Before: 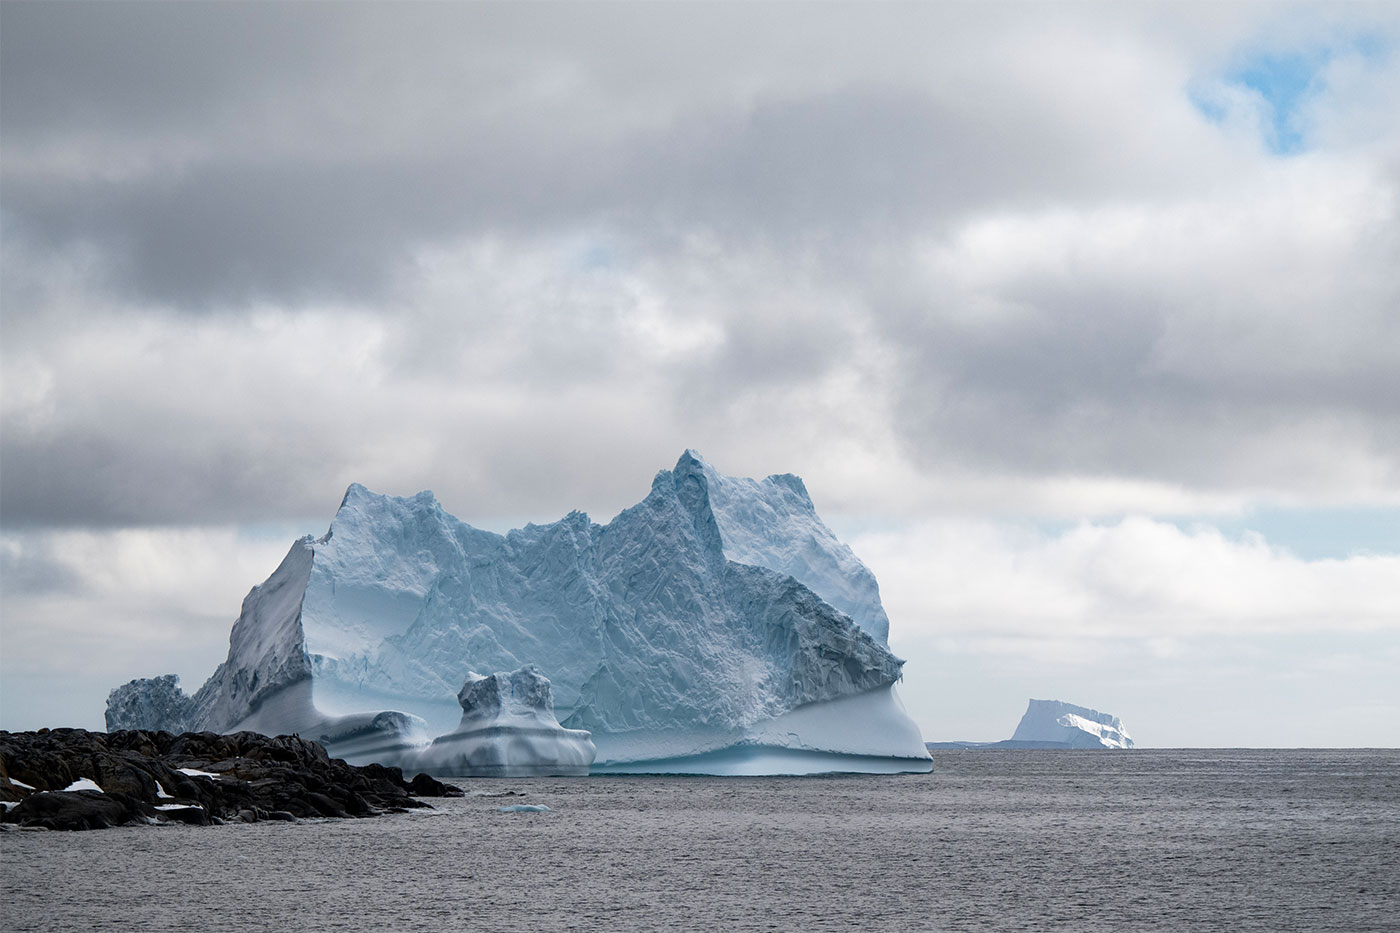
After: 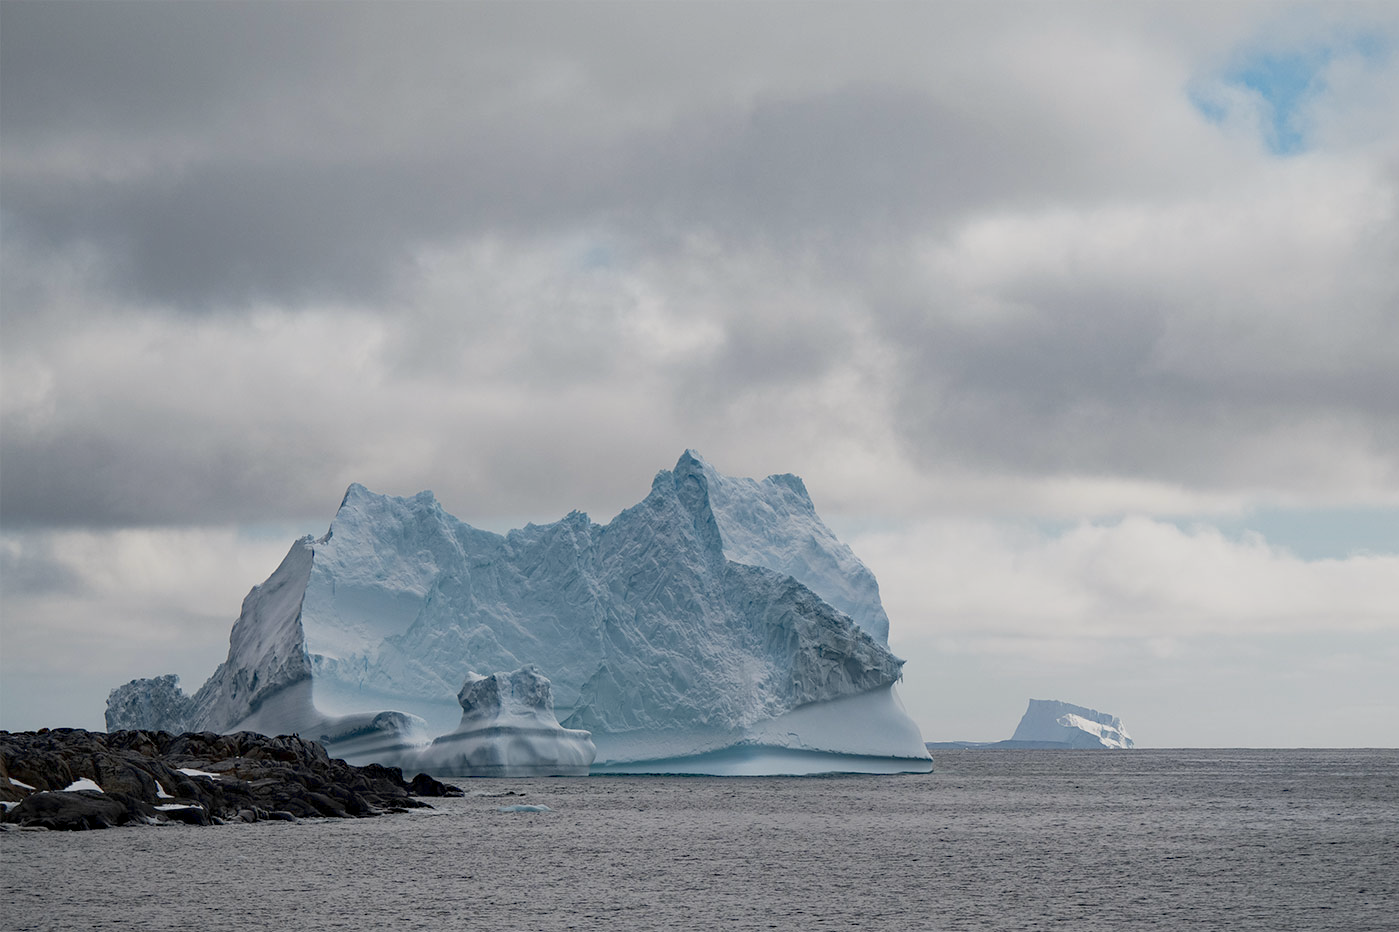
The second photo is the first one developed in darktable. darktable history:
color balance rgb: perceptual saturation grading › global saturation -27.94%, hue shift -2.27°, contrast -21.26%
white balance: red 1.009, blue 0.985
haze removal: compatibility mode true, adaptive false
